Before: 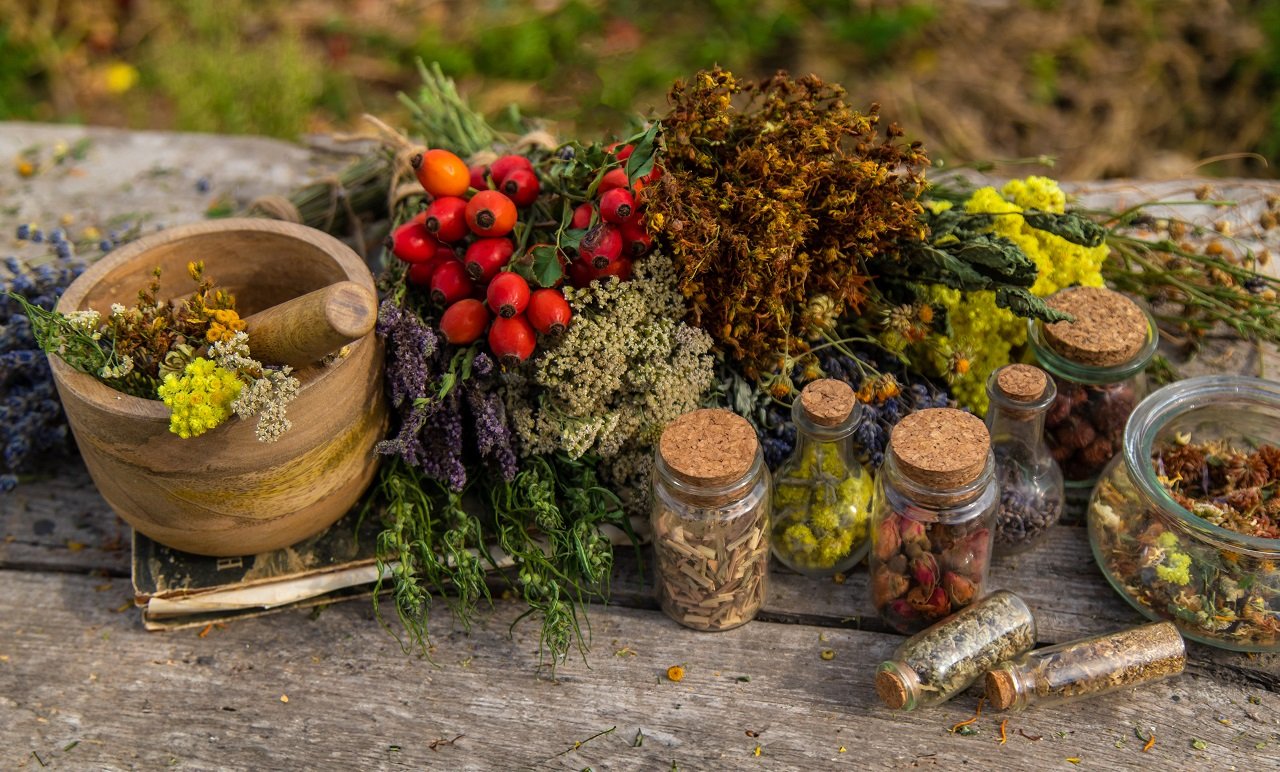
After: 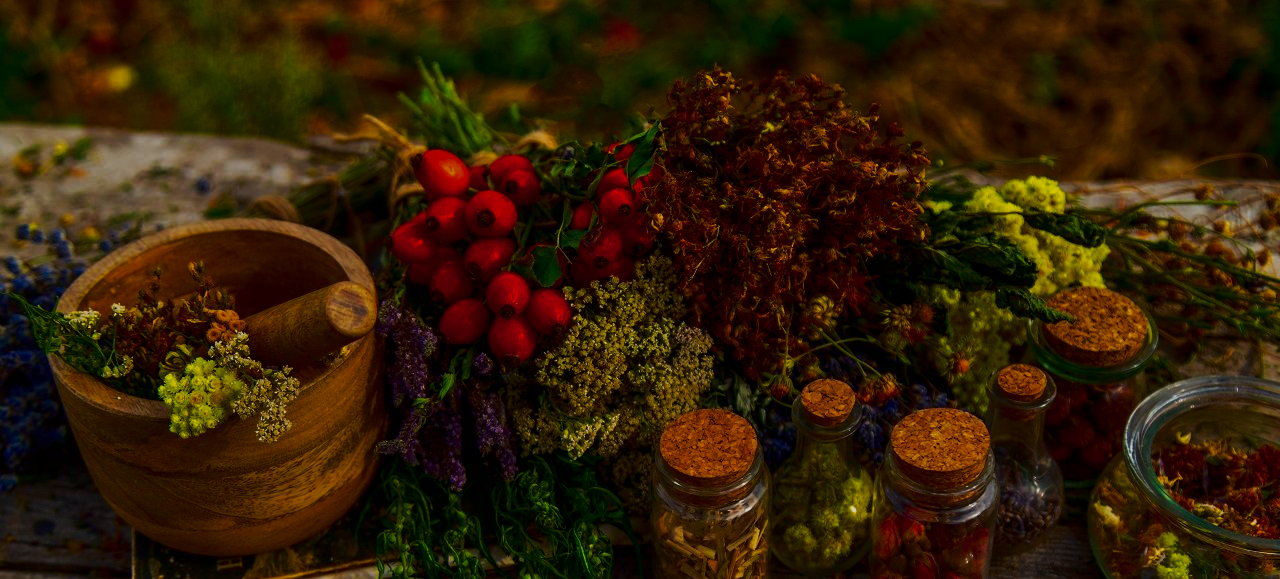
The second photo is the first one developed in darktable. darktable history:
shadows and highlights: shadows 25.13, highlights -26.09
color balance rgb: highlights gain › luminance 6.902%, highlights gain › chroma 1.916%, highlights gain › hue 90.07°, perceptual saturation grading › global saturation 25.845%, global vibrance 20%
contrast brightness saturation: brightness -0.522
crop: bottom 24.969%
tone curve: curves: ch0 [(0, 0) (0.071, 0.06) (0.253, 0.242) (0.437, 0.498) (0.55, 0.644) (0.657, 0.749) (0.823, 0.876) (1, 0.99)]; ch1 [(0, 0) (0.346, 0.307) (0.408, 0.369) (0.453, 0.457) (0.476, 0.489) (0.502, 0.493) (0.521, 0.515) (0.537, 0.531) (0.612, 0.641) (0.676, 0.728) (1, 1)]; ch2 [(0, 0) (0.346, 0.34) (0.434, 0.46) (0.485, 0.494) (0.5, 0.494) (0.511, 0.504) (0.537, 0.551) (0.579, 0.599) (0.625, 0.686) (1, 1)], preserve colors none
tone equalizer: -8 EV 0.228 EV, -7 EV 0.4 EV, -6 EV 0.404 EV, -5 EV 0.253 EV, -3 EV -0.254 EV, -2 EV -0.446 EV, -1 EV -0.431 EV, +0 EV -0.273 EV, mask exposure compensation -0.493 EV
